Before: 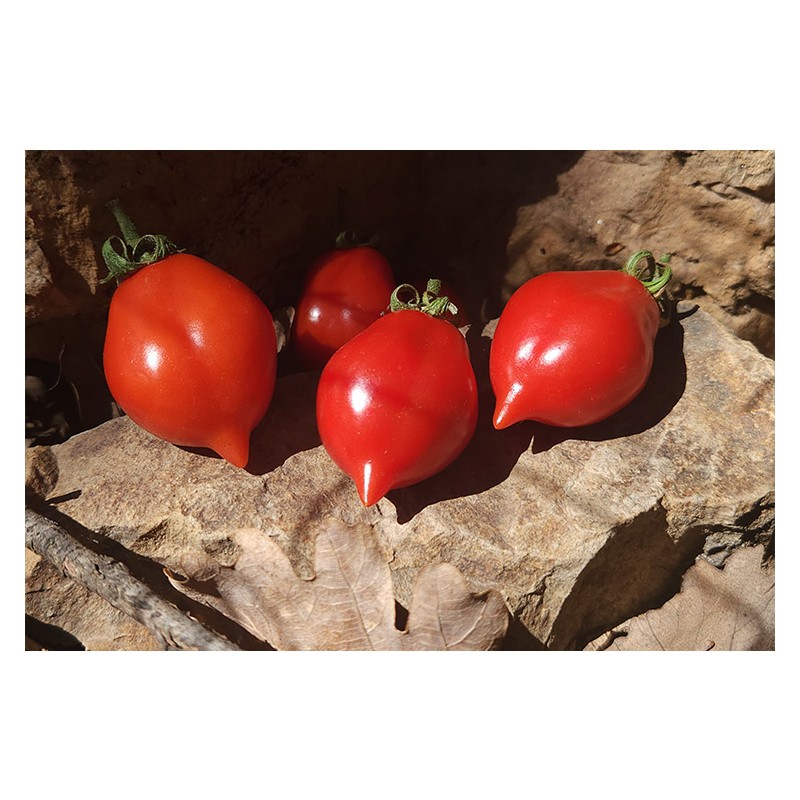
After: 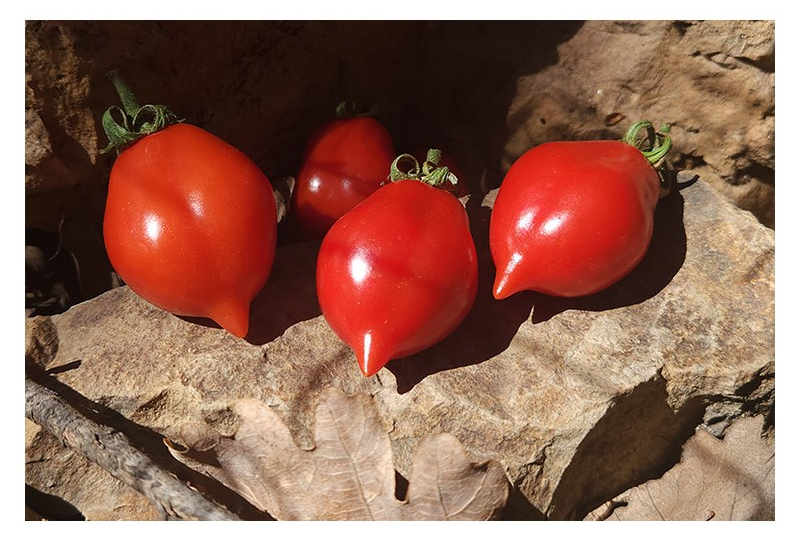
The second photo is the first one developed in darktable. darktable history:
crop: top 16.334%, bottom 16.724%
